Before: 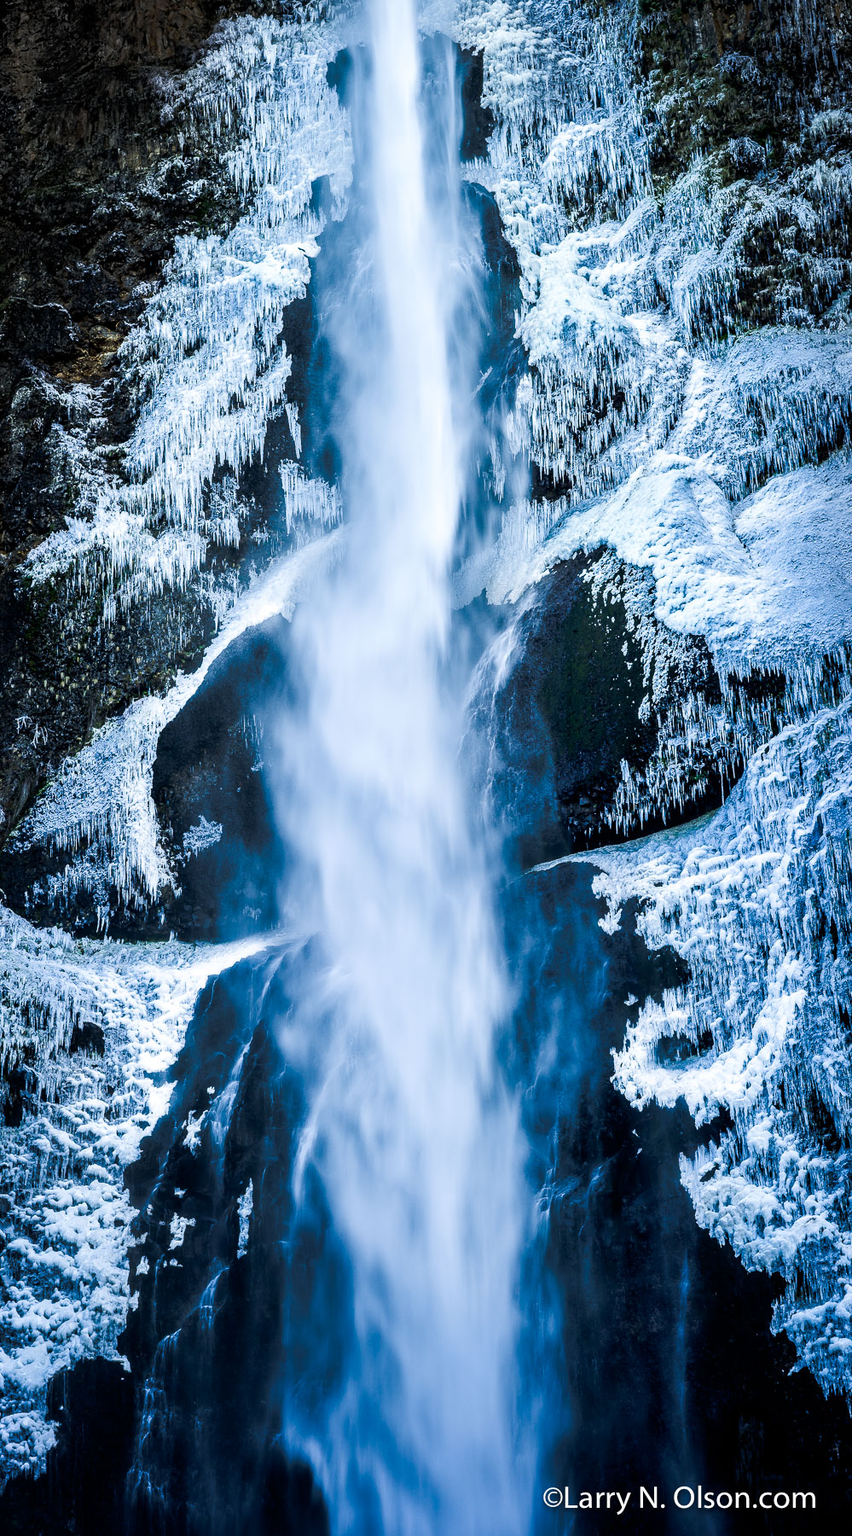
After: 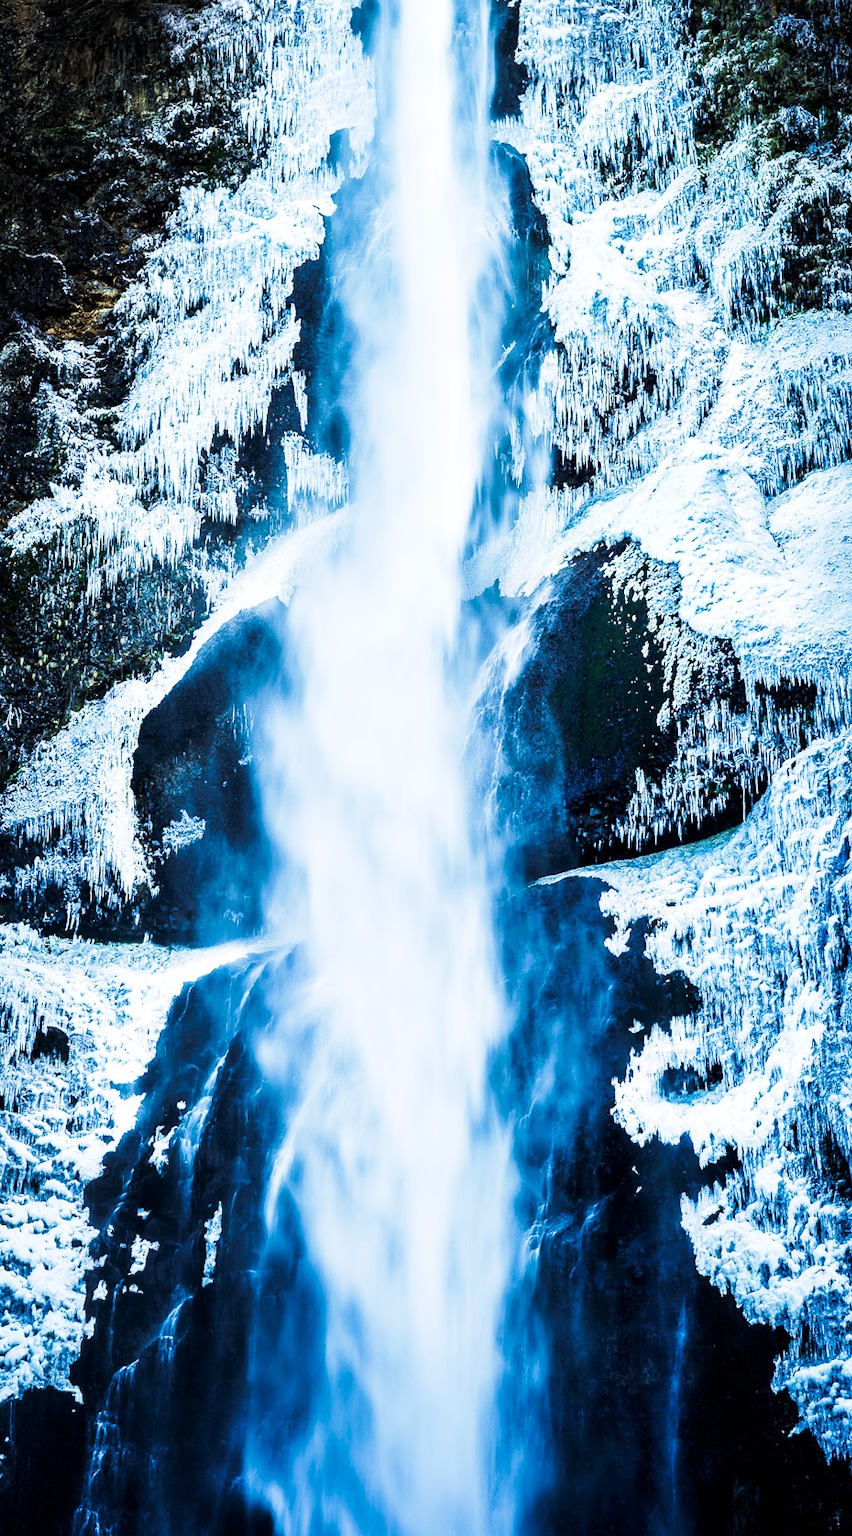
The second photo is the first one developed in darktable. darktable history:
crop and rotate: angle -2.38°
base curve: curves: ch0 [(0, 0) (0.028, 0.03) (0.121, 0.232) (0.46, 0.748) (0.859, 0.968) (1, 1)], preserve colors none
velvia: strength 30%
